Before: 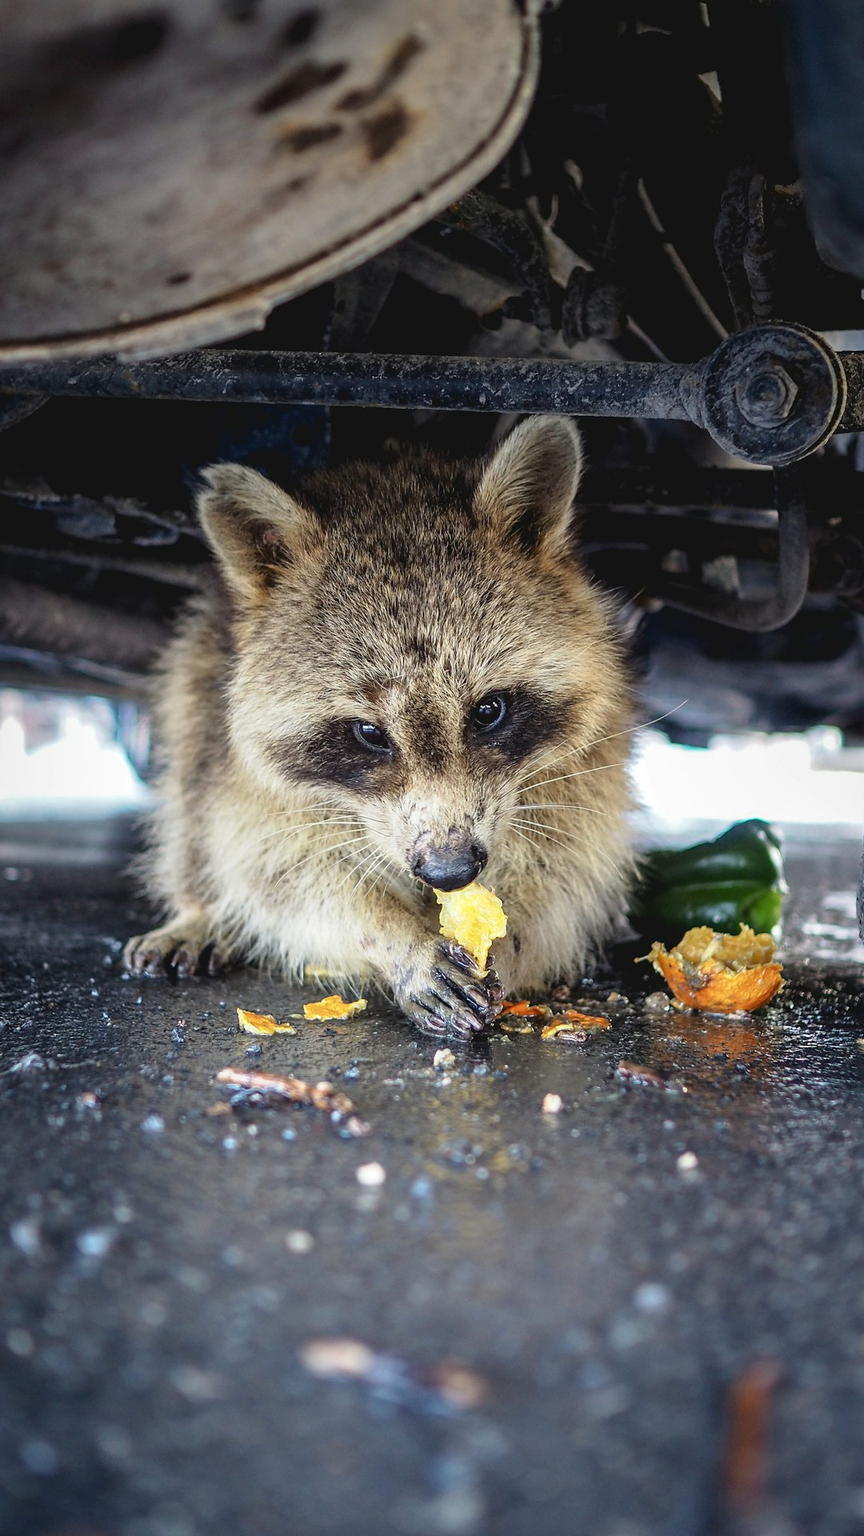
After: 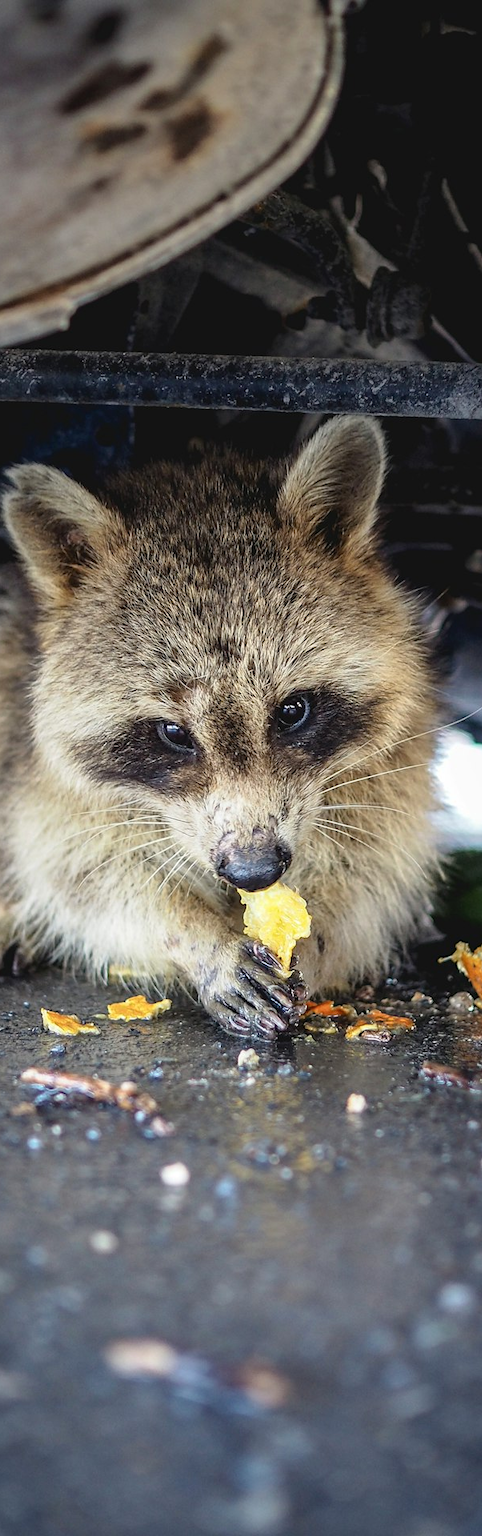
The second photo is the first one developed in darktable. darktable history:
crop and rotate: left 22.687%, right 21.438%
